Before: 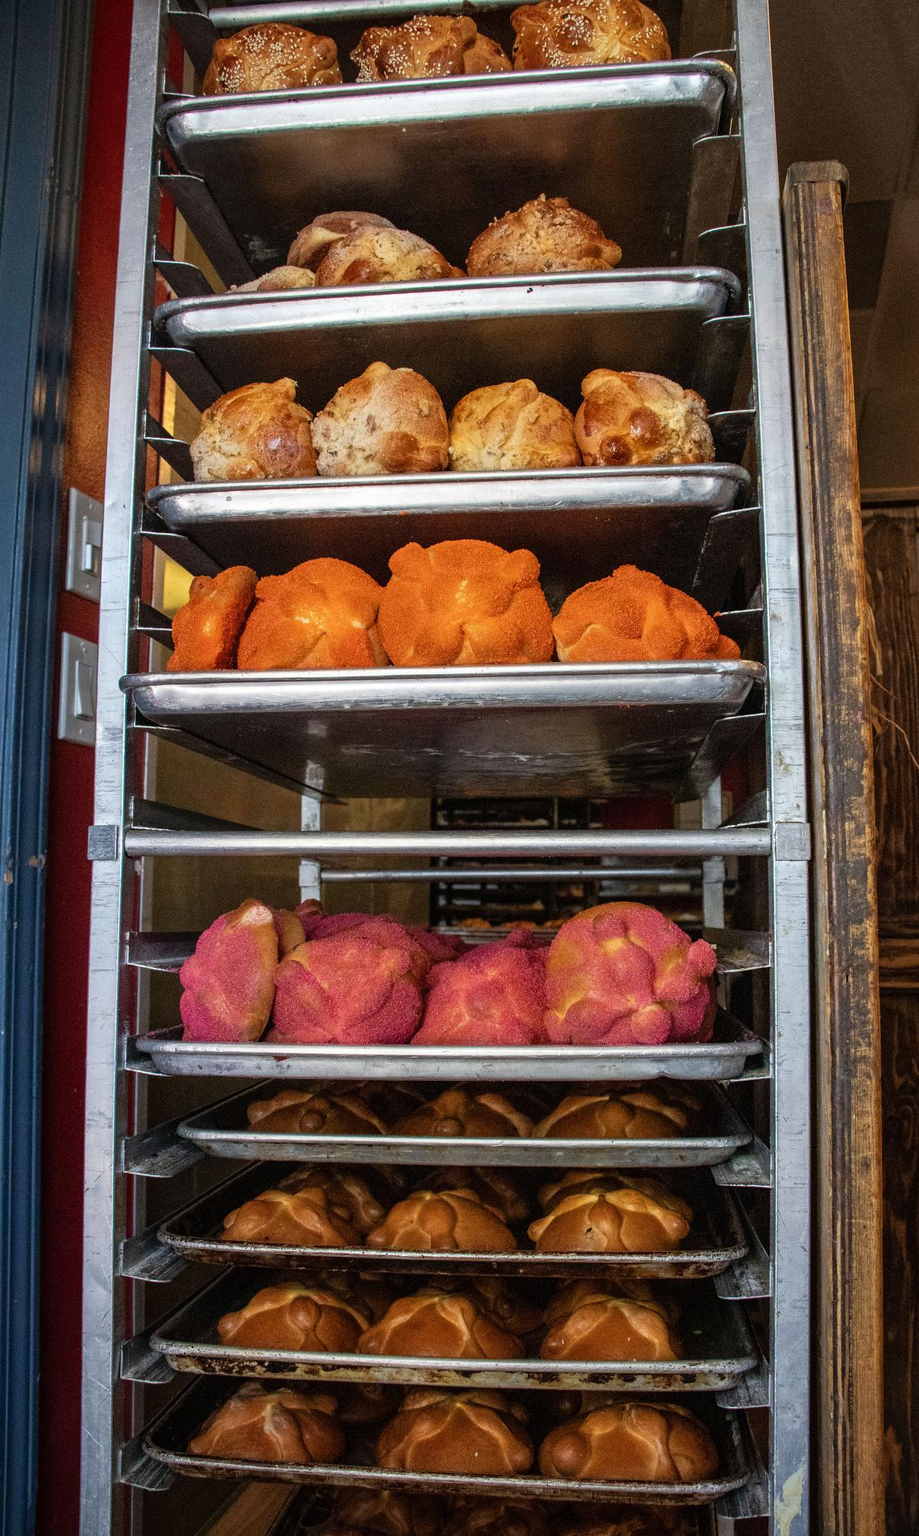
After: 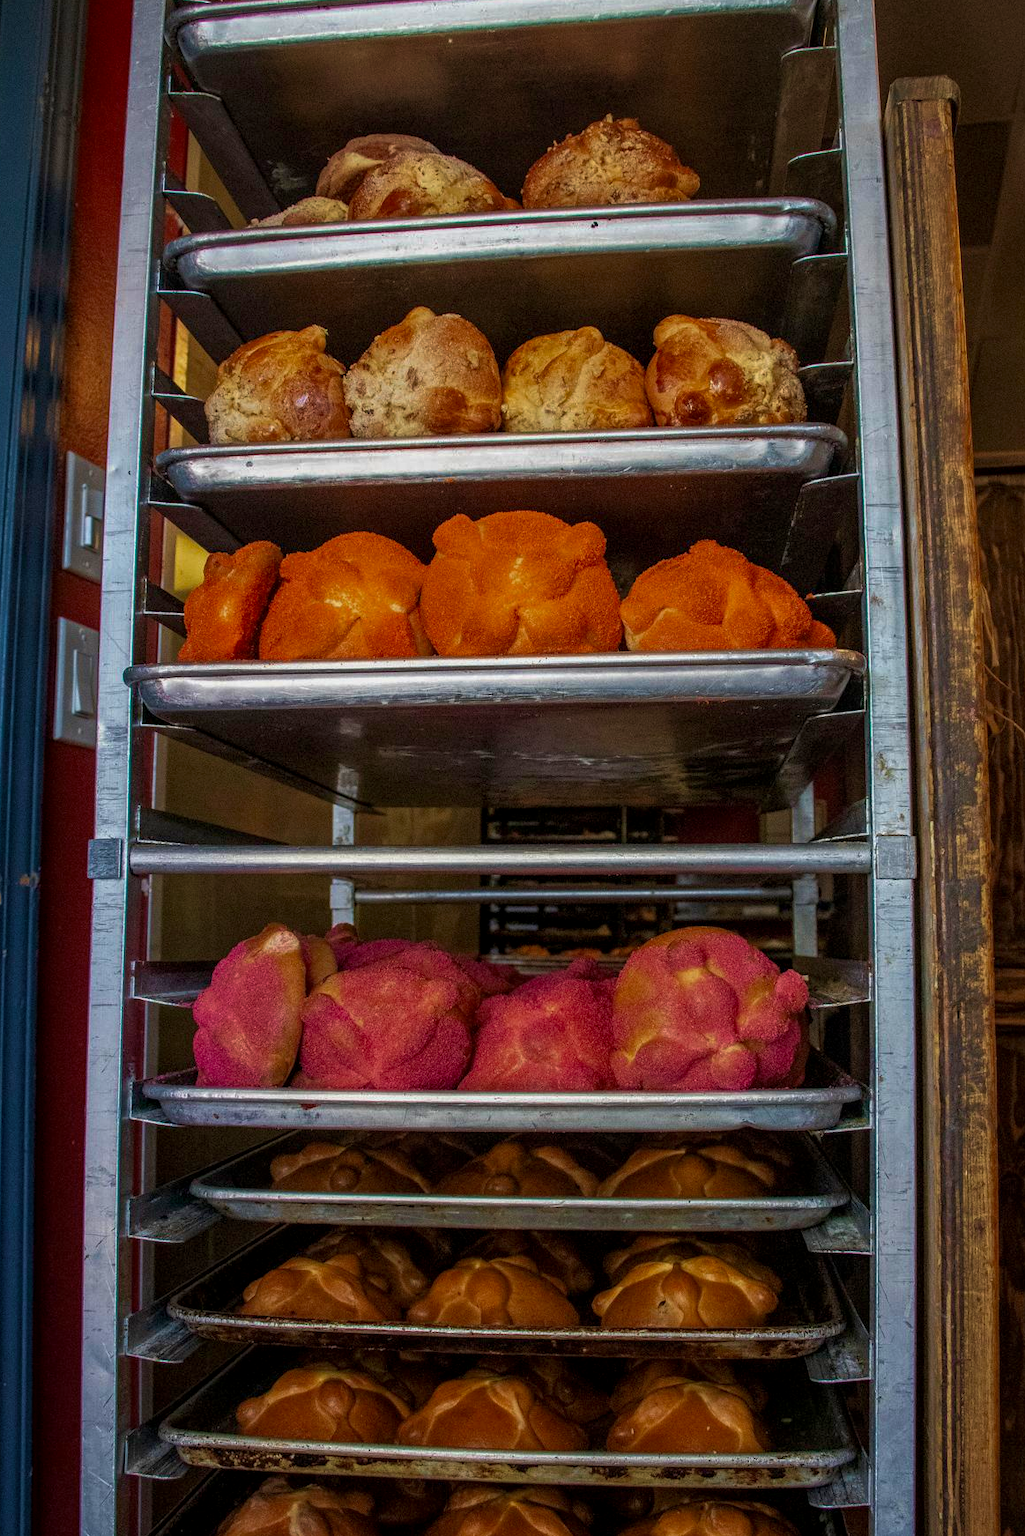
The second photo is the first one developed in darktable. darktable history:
crop: left 1.267%, top 6.169%, right 1.346%, bottom 6.637%
local contrast: on, module defaults
tone curve: curves: ch0 [(0, 0) (0.91, 0.76) (0.997, 0.913)], color space Lab, independent channels, preserve colors none
velvia: strength 44.67%
